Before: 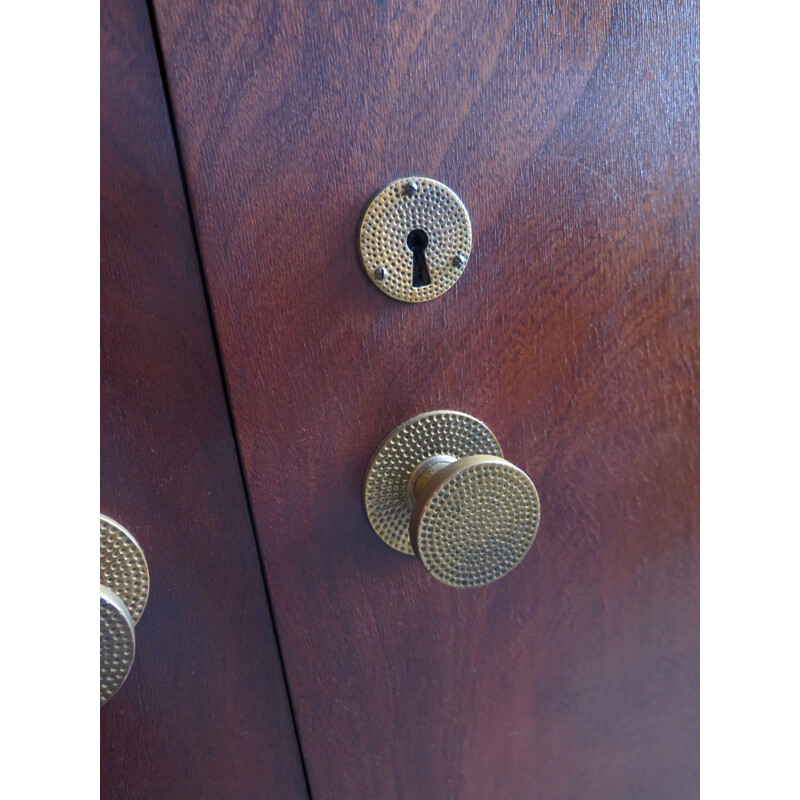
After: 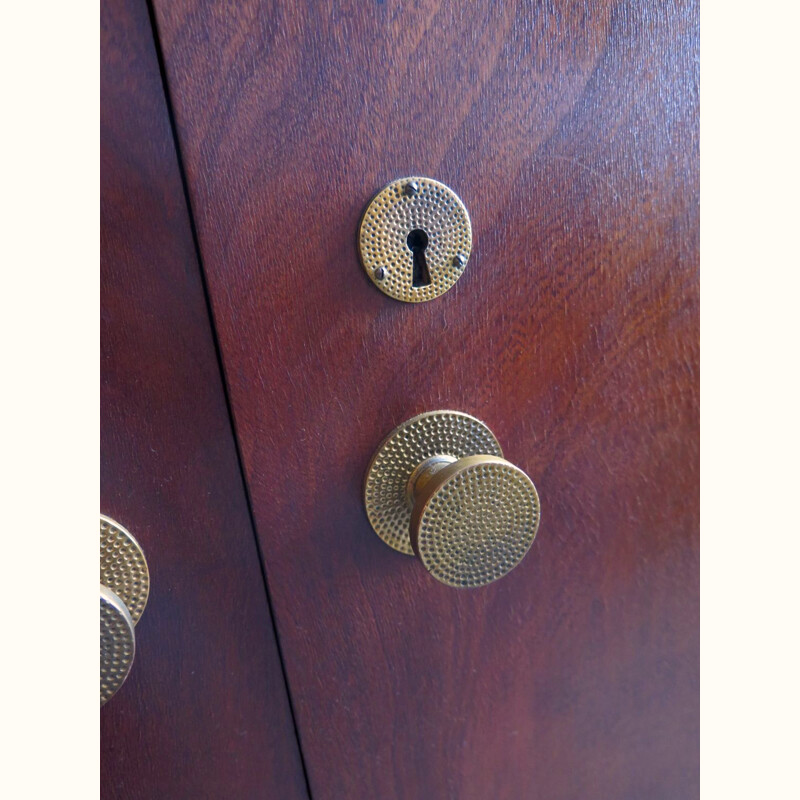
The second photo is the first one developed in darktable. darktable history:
color correction: highlights a* 3.84, highlights b* 5.07
rgb levels: preserve colors max RGB
contrast brightness saturation: contrast 0.04, saturation 0.16
